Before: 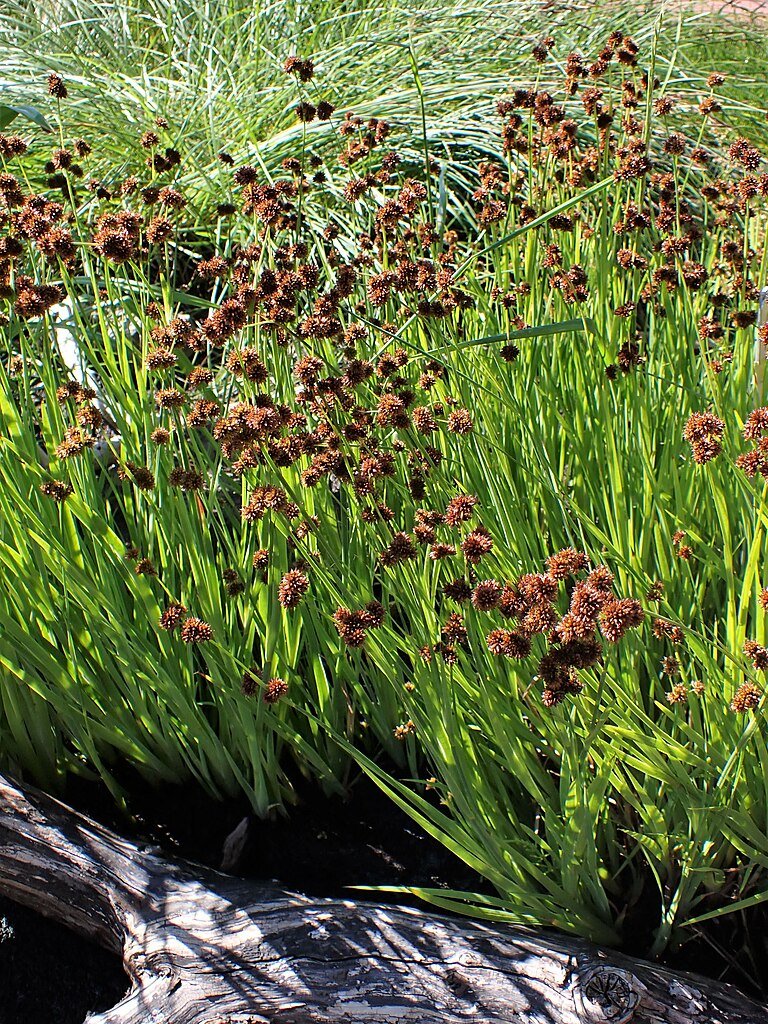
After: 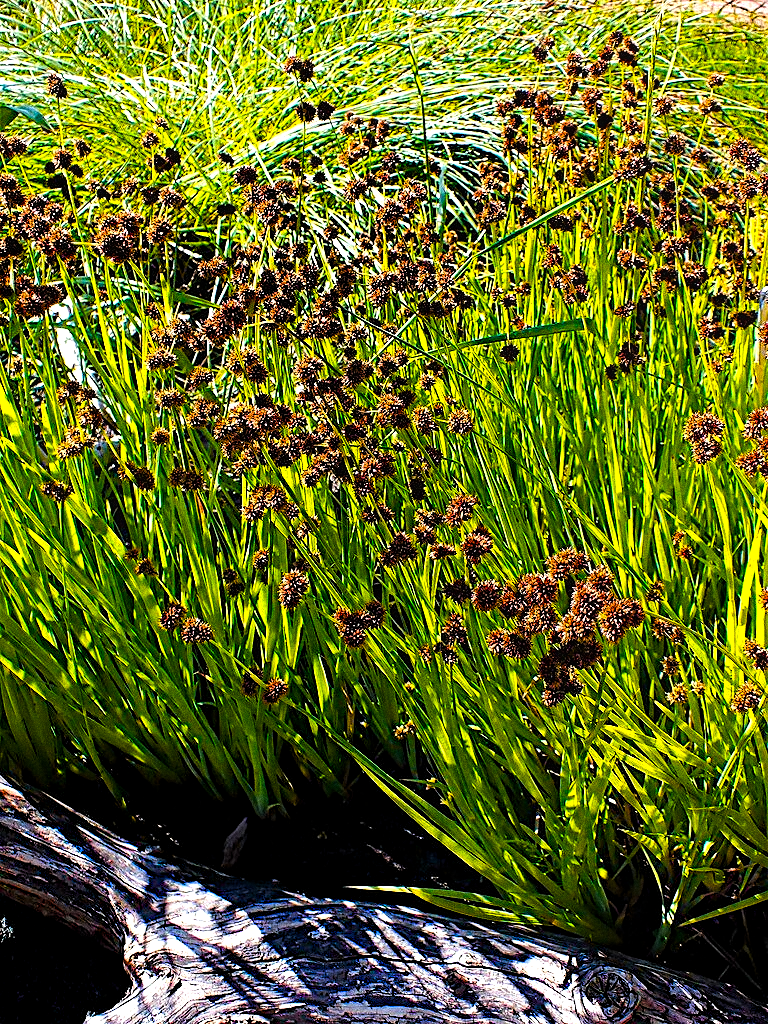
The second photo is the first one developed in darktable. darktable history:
contrast equalizer: y [[0.439, 0.44, 0.442, 0.457, 0.493, 0.498], [0.5 ×6], [0.5 ×6], [0 ×6], [0 ×6]], mix 0.59
diffuse or sharpen "sharpen demosaicing: AA filter": edge sensitivity 1, 1st order anisotropy 100%, 2nd order anisotropy 100%, 3rd order anisotropy 100%, 4th order anisotropy 100%, 1st order speed -25%, 2nd order speed -25%, 3rd order speed -25%, 4th order speed -25%
diffuse or sharpen "diffusion": radius span 77, 1st order speed 50%, 2nd order speed 50%, 3rd order speed 50%, 4th order speed 50% | blend: blend mode normal, opacity 25%; mask: uniform (no mask)
grain "silver grain": coarseness 0.09 ISO, strength 40%
color equalizer "oranges": saturation › yellow 1.16, hue › yellow -16.58, brightness › yellow 1.15, node placement -13°
color equalizer "blues": saturation › blue 1.15, hue › blue -12.68, brightness › blue 0.872, node placement 6°
color balance rgb: global offset › luminance -0.37%, perceptual saturation grading › highlights -17.77%, perceptual saturation grading › mid-tones 33.1%, perceptual saturation grading › shadows 50.52%, perceptual brilliance grading › highlights 20%, perceptual brilliance grading › mid-tones 20%, perceptual brilliance grading › shadows -20%, global vibrance 50%
